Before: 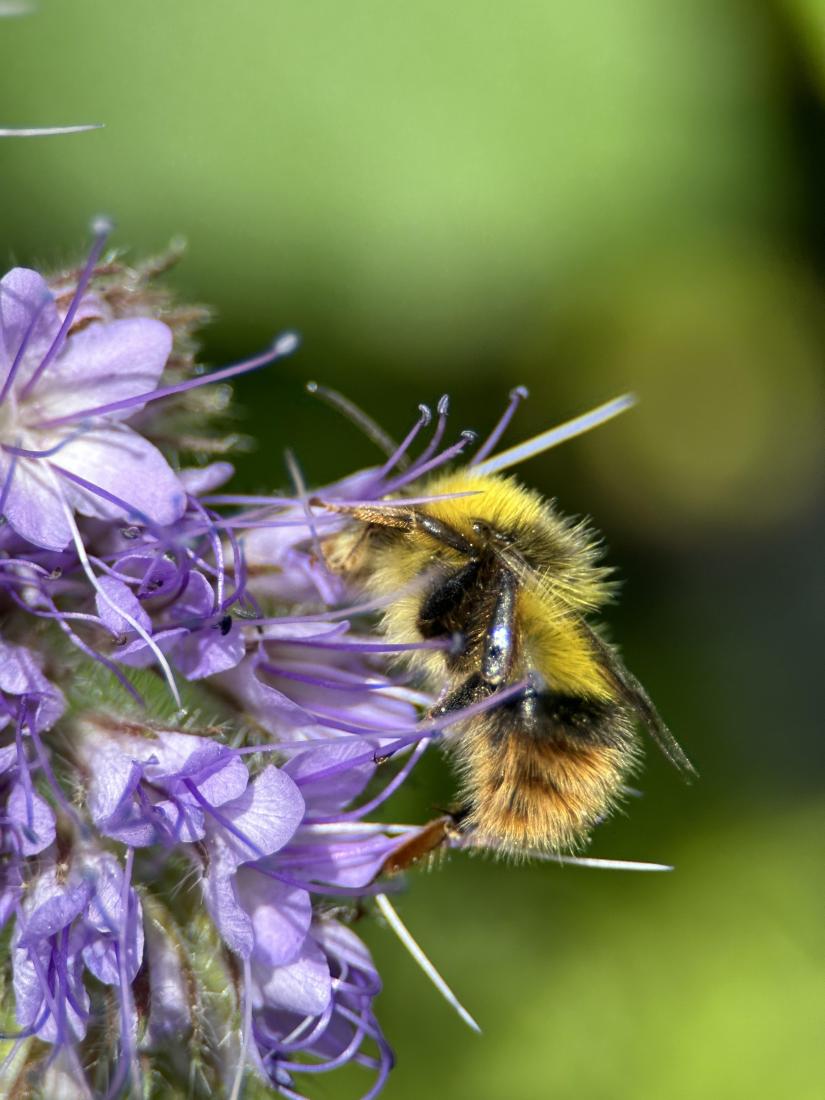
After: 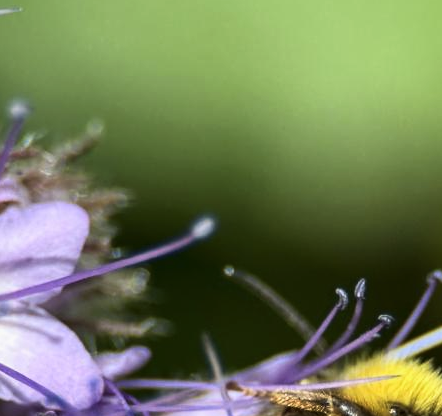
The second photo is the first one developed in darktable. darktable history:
crop: left 10.121%, top 10.631%, right 36.218%, bottom 51.526%
tone curve: curves: ch0 [(0.016, 0.011) (0.204, 0.146) (0.515, 0.476) (0.78, 0.795) (1, 0.981)], color space Lab, linked channels, preserve colors none
